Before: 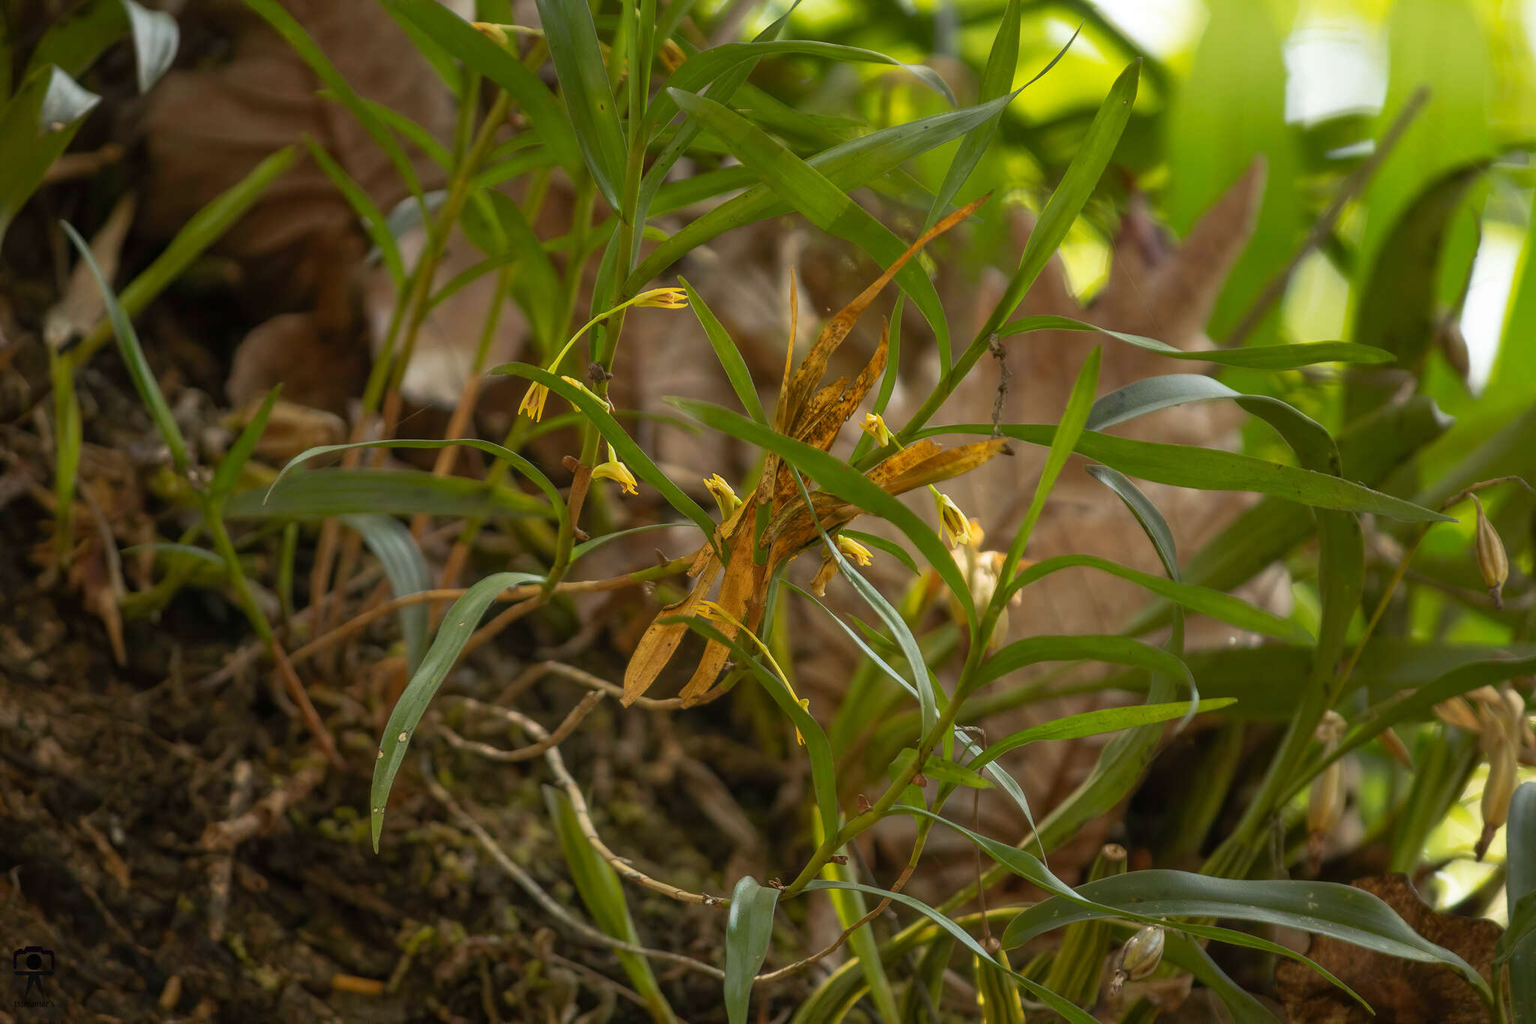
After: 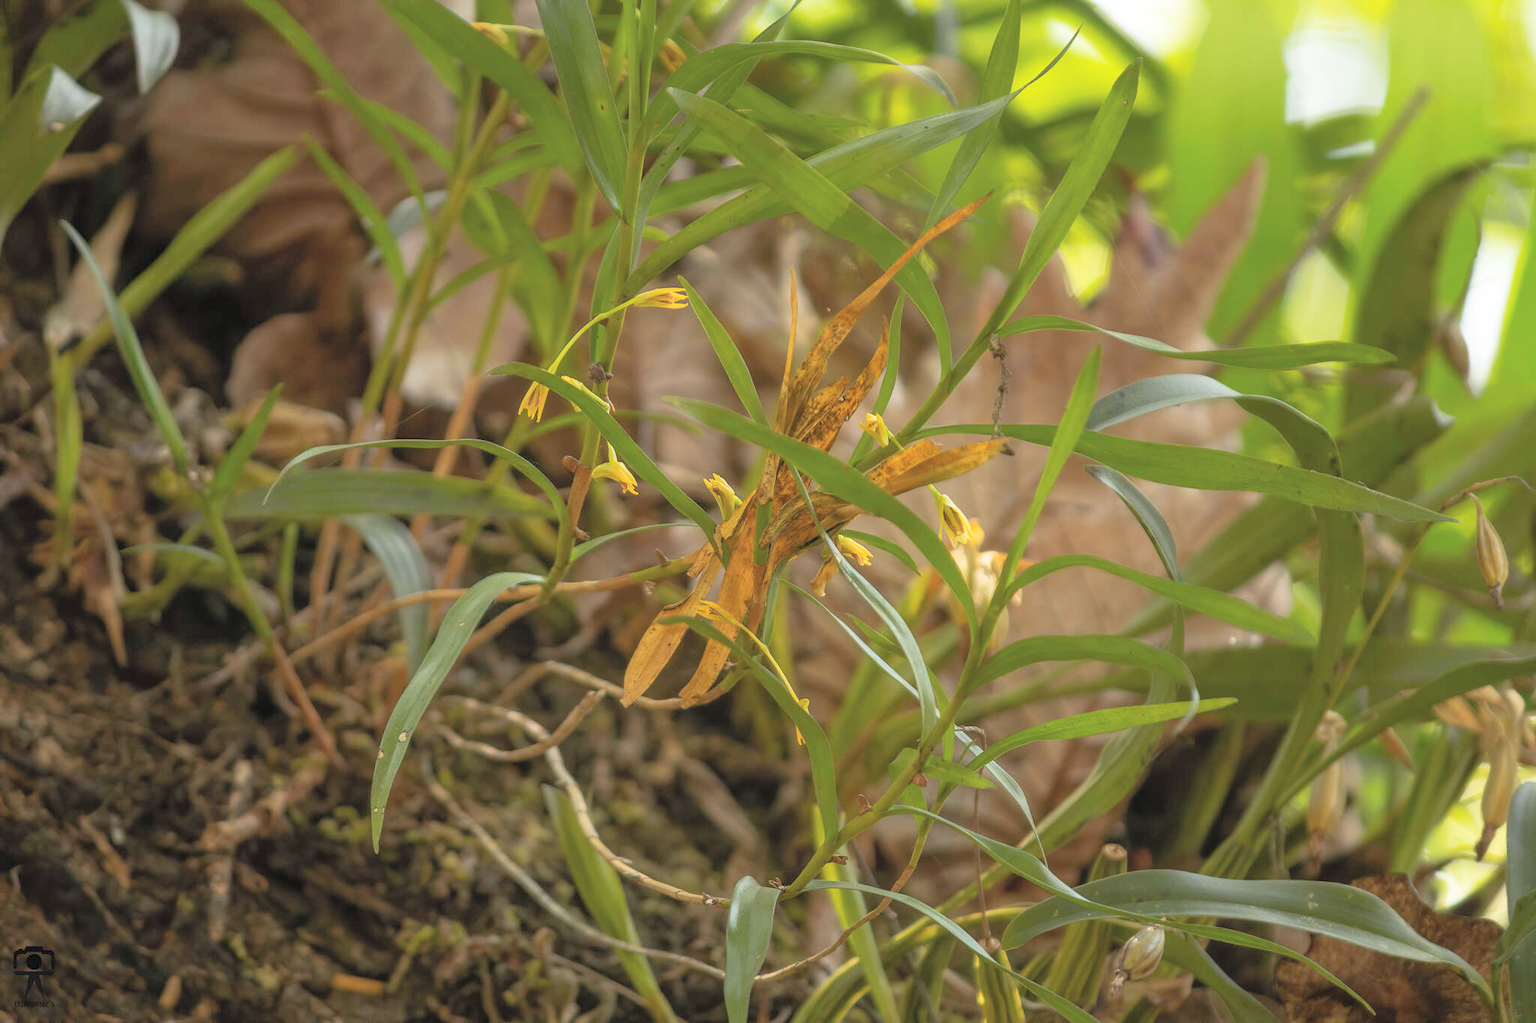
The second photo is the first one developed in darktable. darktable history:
contrast brightness saturation: brightness 0.282
